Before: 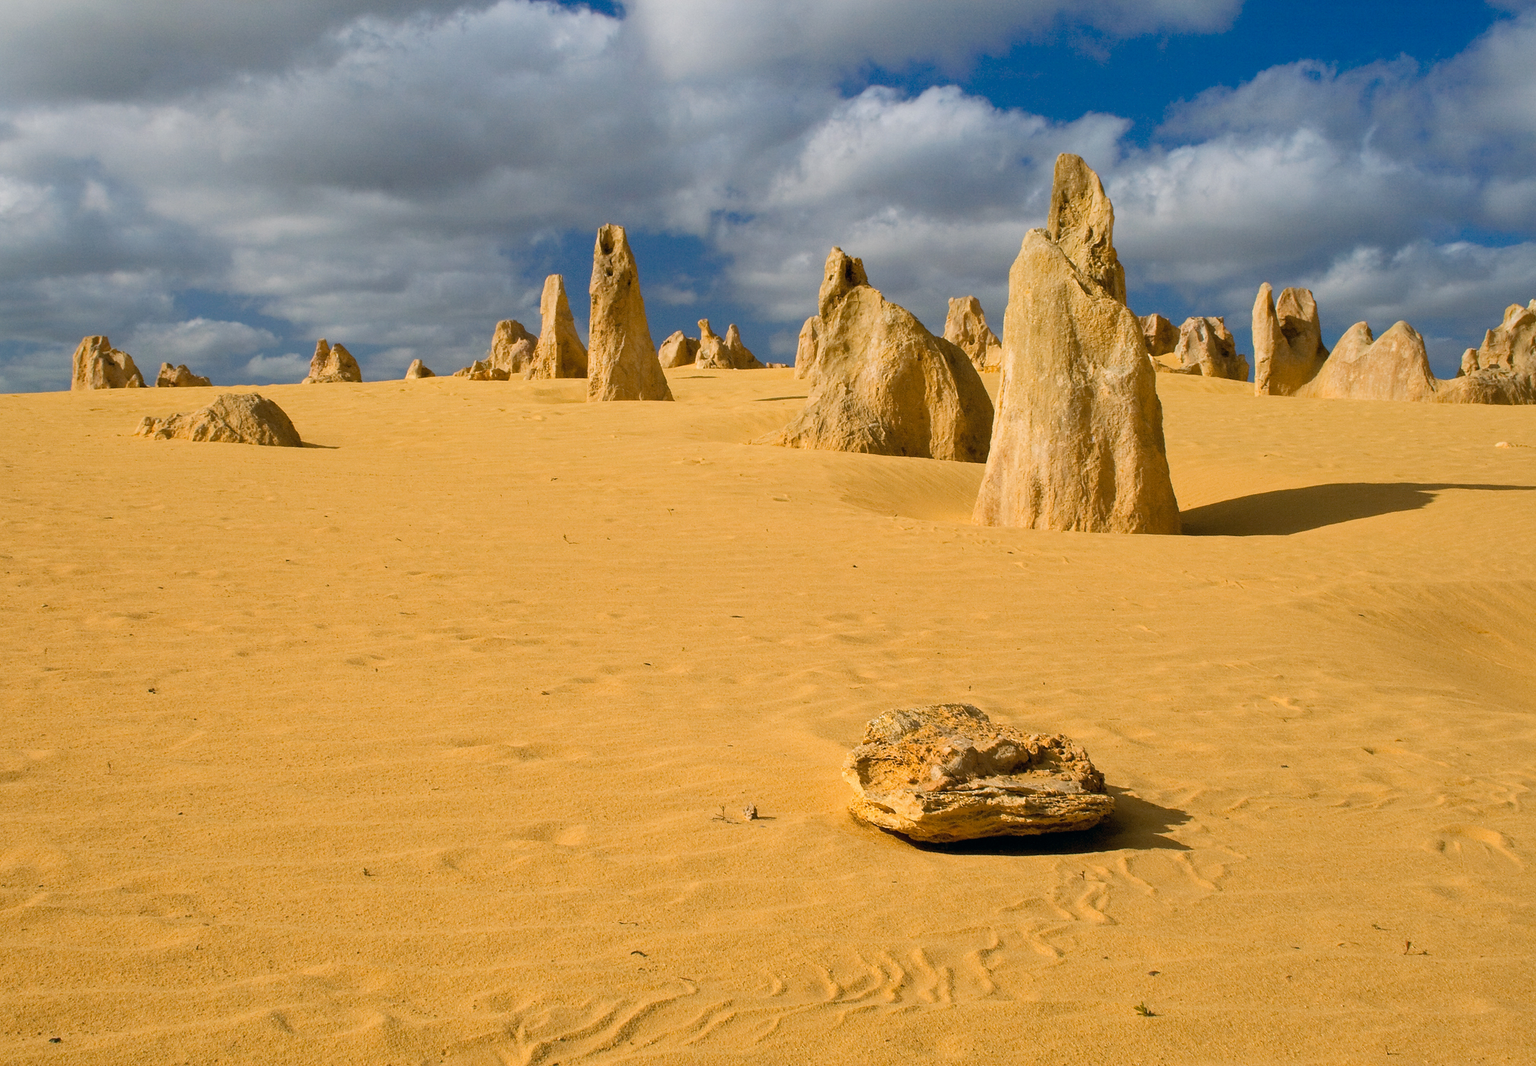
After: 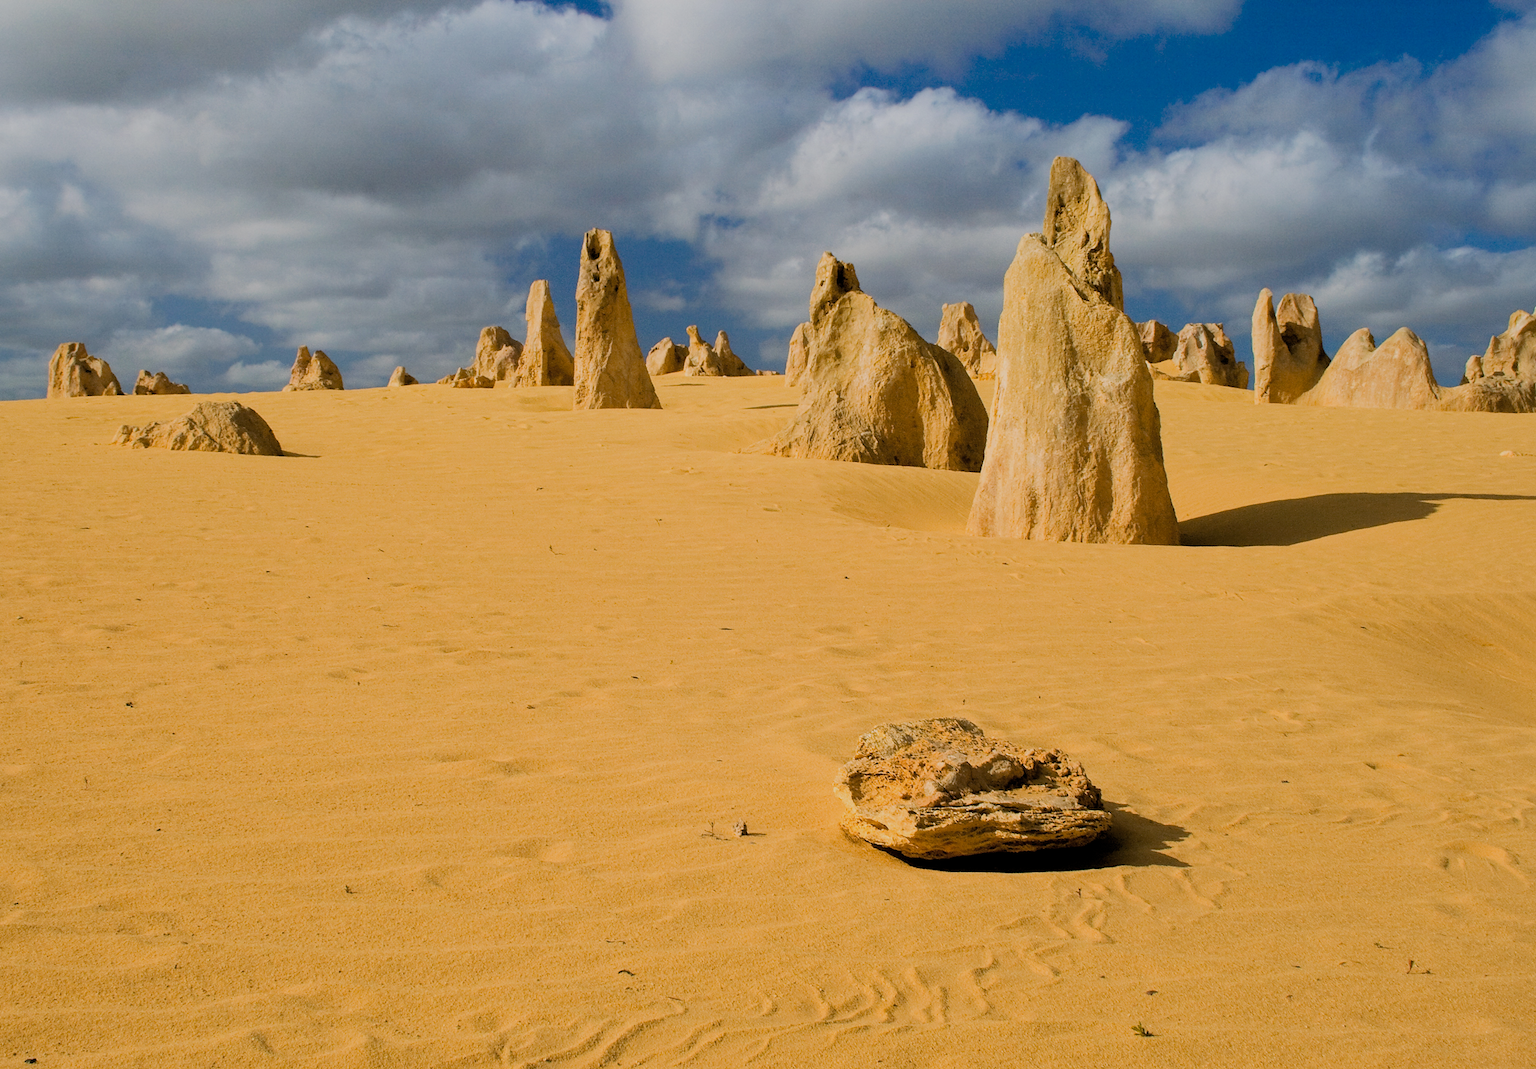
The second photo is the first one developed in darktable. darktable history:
crop: left 1.655%, right 0.285%, bottom 1.641%
filmic rgb: middle gray luminance 28.93%, black relative exposure -10.4 EV, white relative exposure 5.48 EV, target black luminance 0%, hardness 3.95, latitude 2.25%, contrast 1.128, highlights saturation mix 4.03%, shadows ↔ highlights balance 15.74%
